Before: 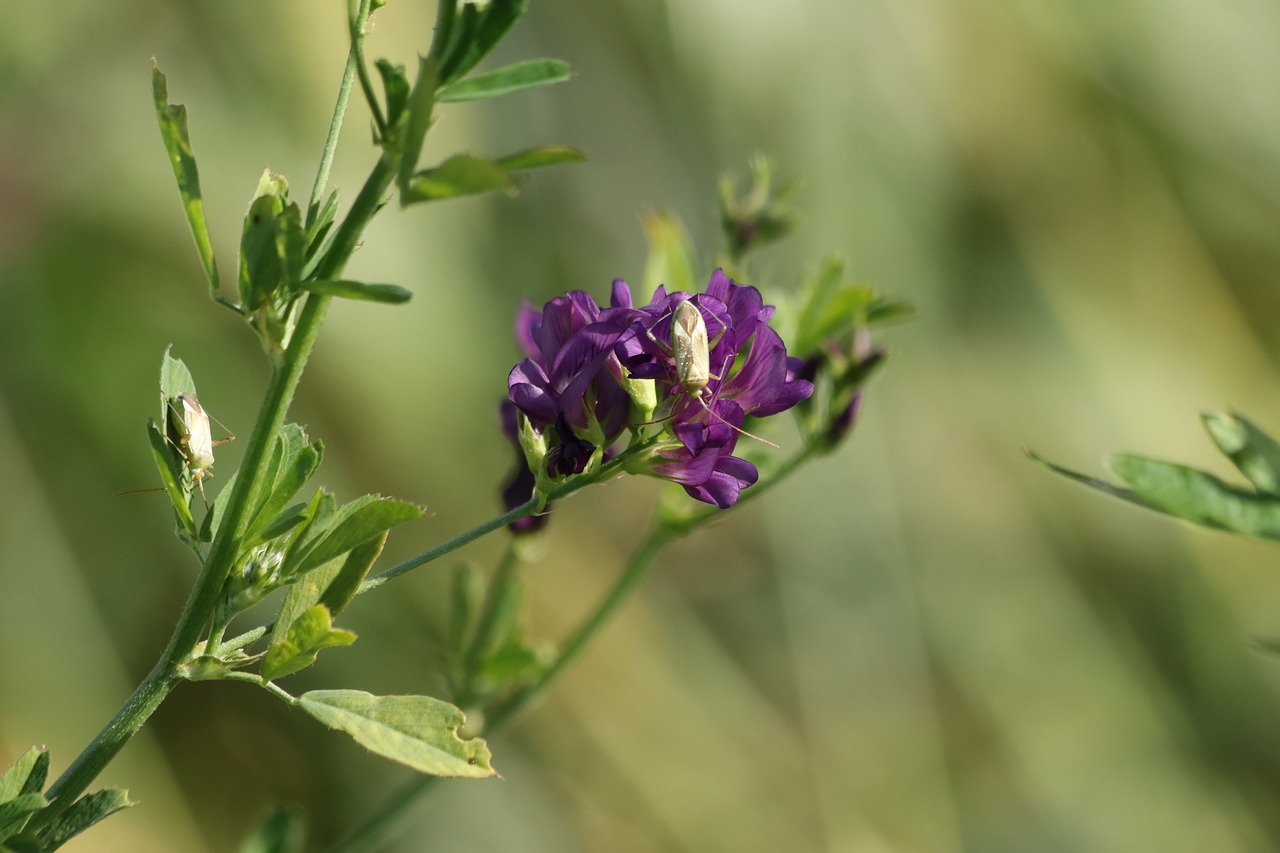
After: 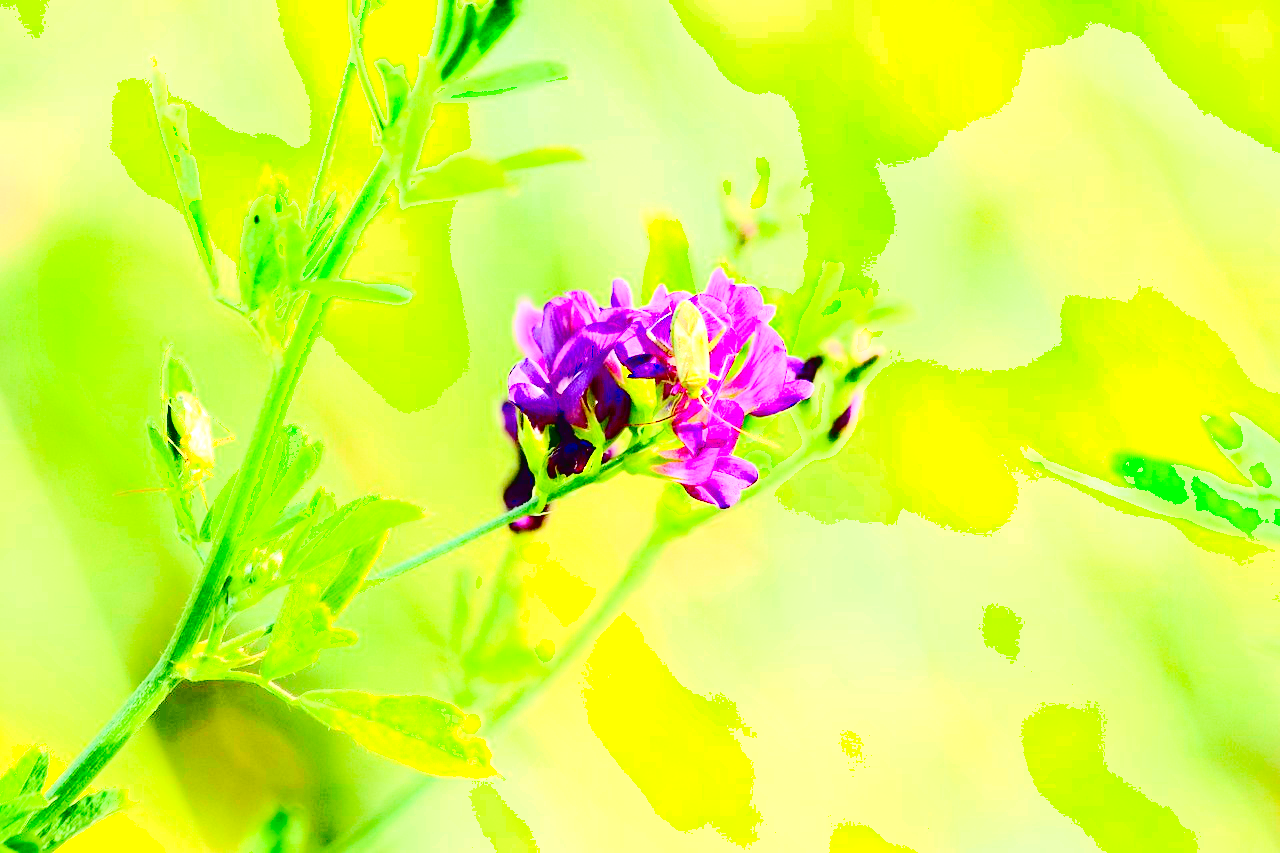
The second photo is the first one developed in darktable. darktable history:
shadows and highlights: shadows -24.28, highlights 49.77, soften with gaussian
tone curve: curves: ch0 [(0, 0.023) (0.087, 0.065) (0.184, 0.168) (0.45, 0.54) (0.57, 0.683) (0.722, 0.825) (0.877, 0.948) (1, 1)]; ch1 [(0, 0) (0.388, 0.369) (0.44, 0.44) (0.489, 0.481) (0.534, 0.528) (0.657, 0.655) (1, 1)]; ch2 [(0, 0) (0.353, 0.317) (0.408, 0.427) (0.472, 0.46) (0.5, 0.488) (0.537, 0.518) (0.576, 0.592) (0.625, 0.631) (1, 1)], color space Lab, independent channels, preserve colors none
exposure: black level correction 0.016, exposure 1.774 EV, compensate highlight preservation false
contrast brightness saturation: contrast 0.2, brightness 0.2, saturation 0.8
